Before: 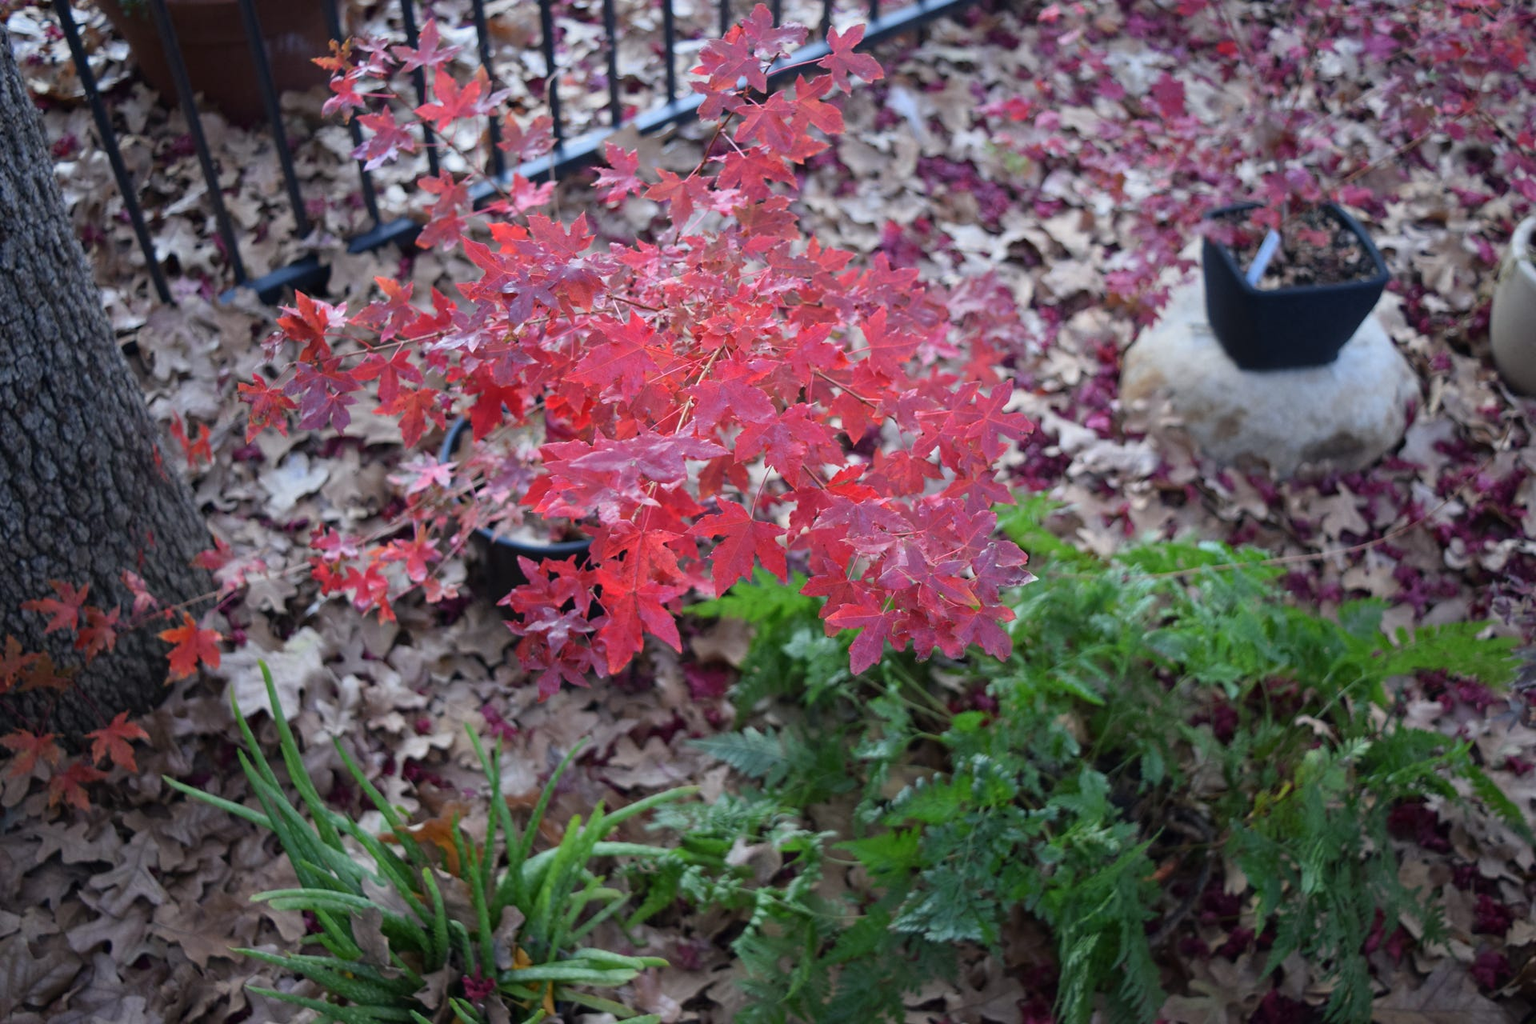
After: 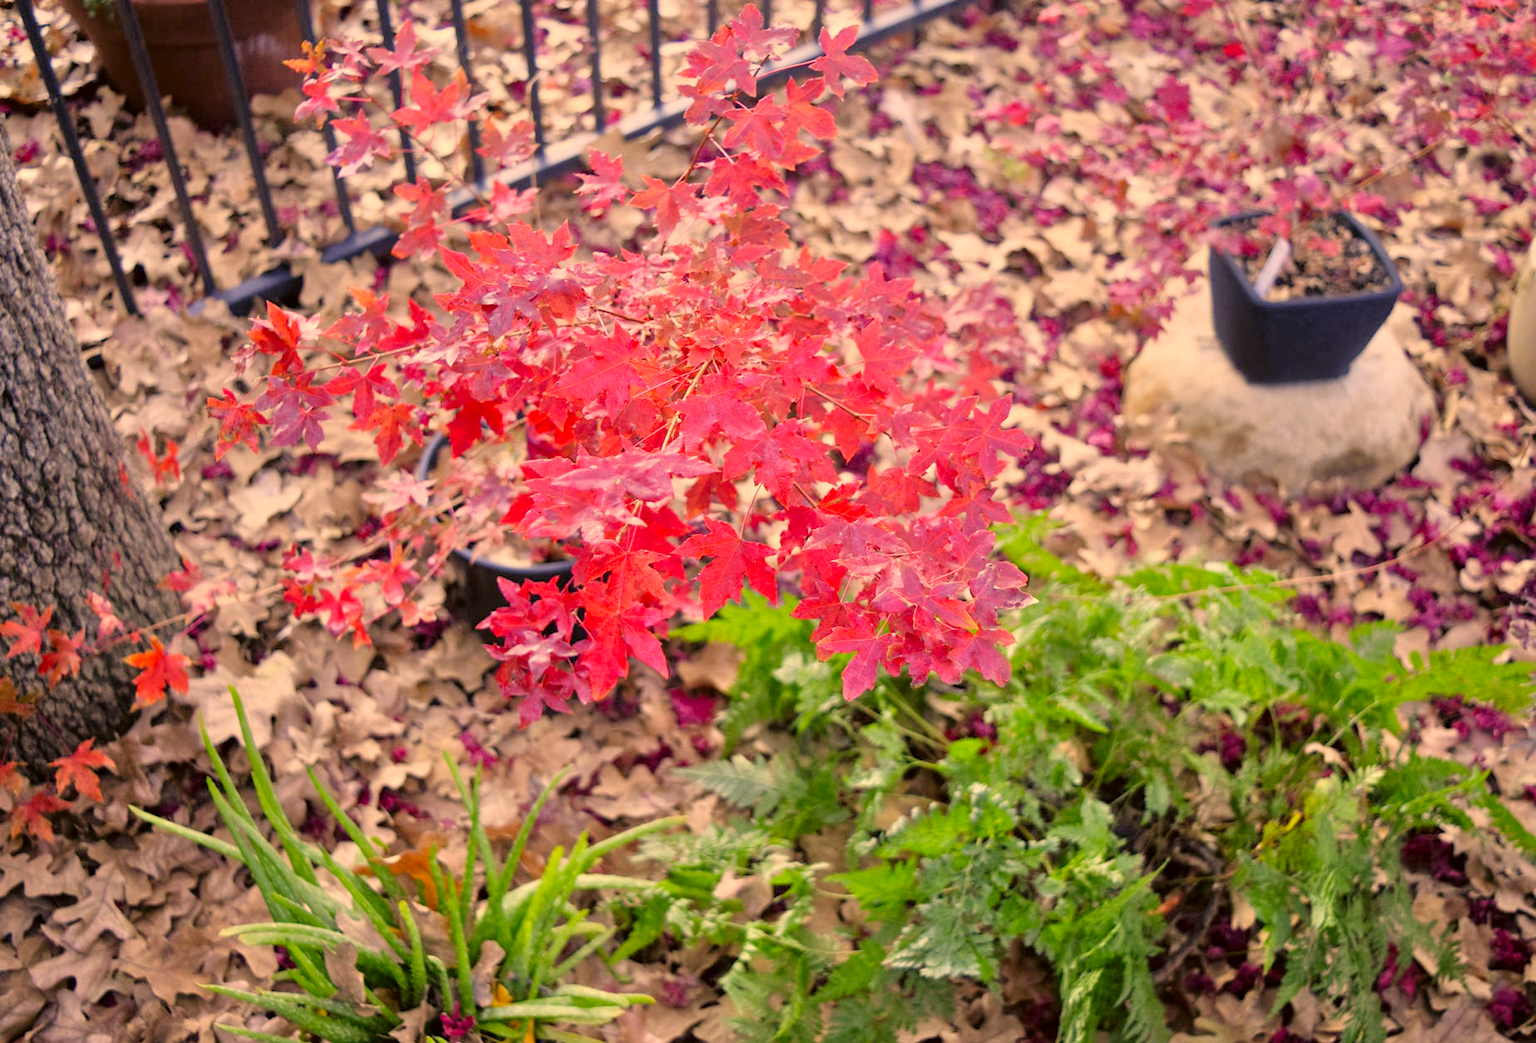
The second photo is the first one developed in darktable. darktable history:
tone curve: curves: ch0 [(0, 0) (0.004, 0.001) (0.133, 0.112) (0.325, 0.362) (0.832, 0.893) (1, 1)], preserve colors none
crop and rotate: left 2.52%, right 1.169%, bottom 1.8%
color correction: highlights a* 18.32, highlights b* 35.64, shadows a* 1.5, shadows b* 6.44, saturation 1.01
tone equalizer: -7 EV 0.148 EV, -6 EV 0.561 EV, -5 EV 1.18 EV, -4 EV 1.36 EV, -3 EV 1.15 EV, -2 EV 0.6 EV, -1 EV 0.154 EV
